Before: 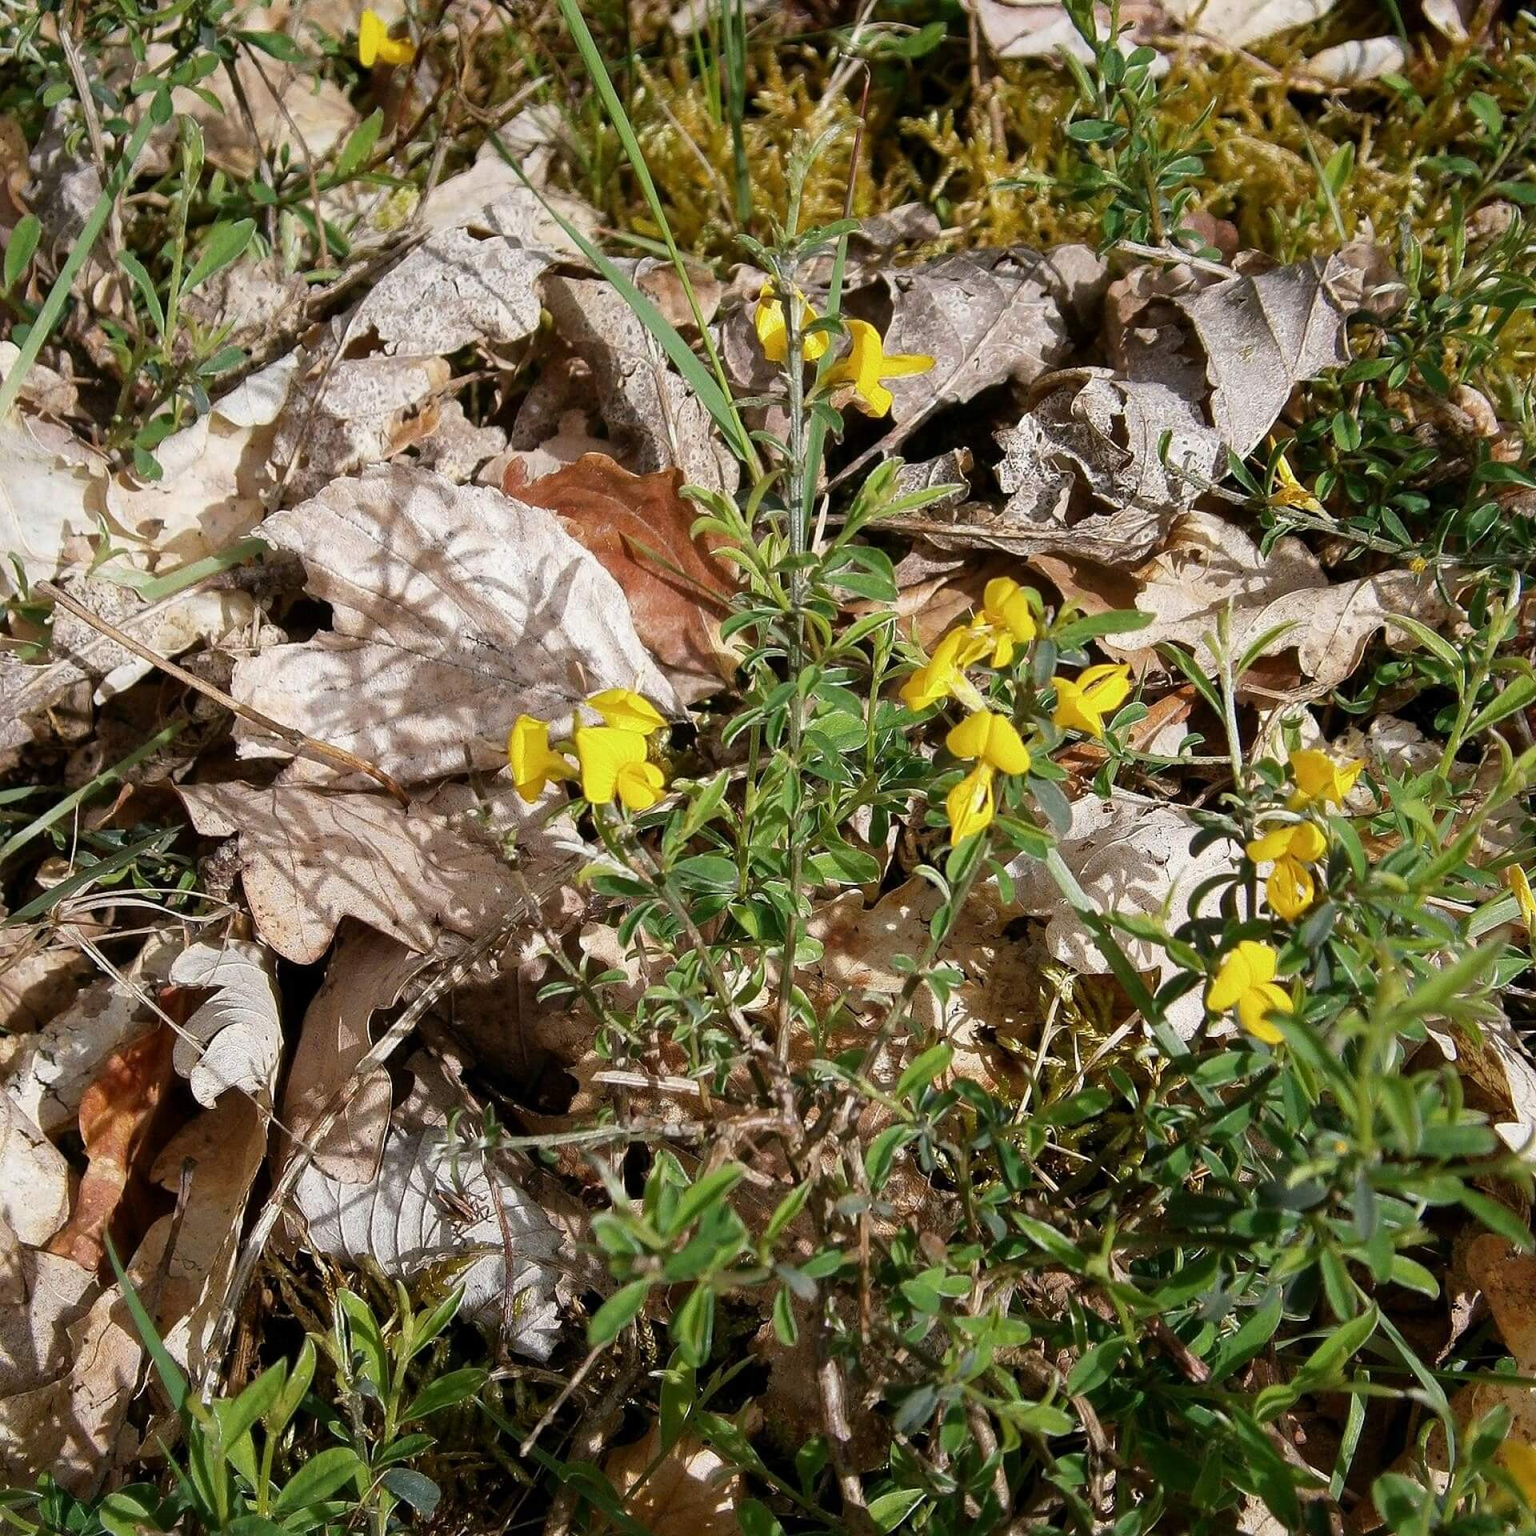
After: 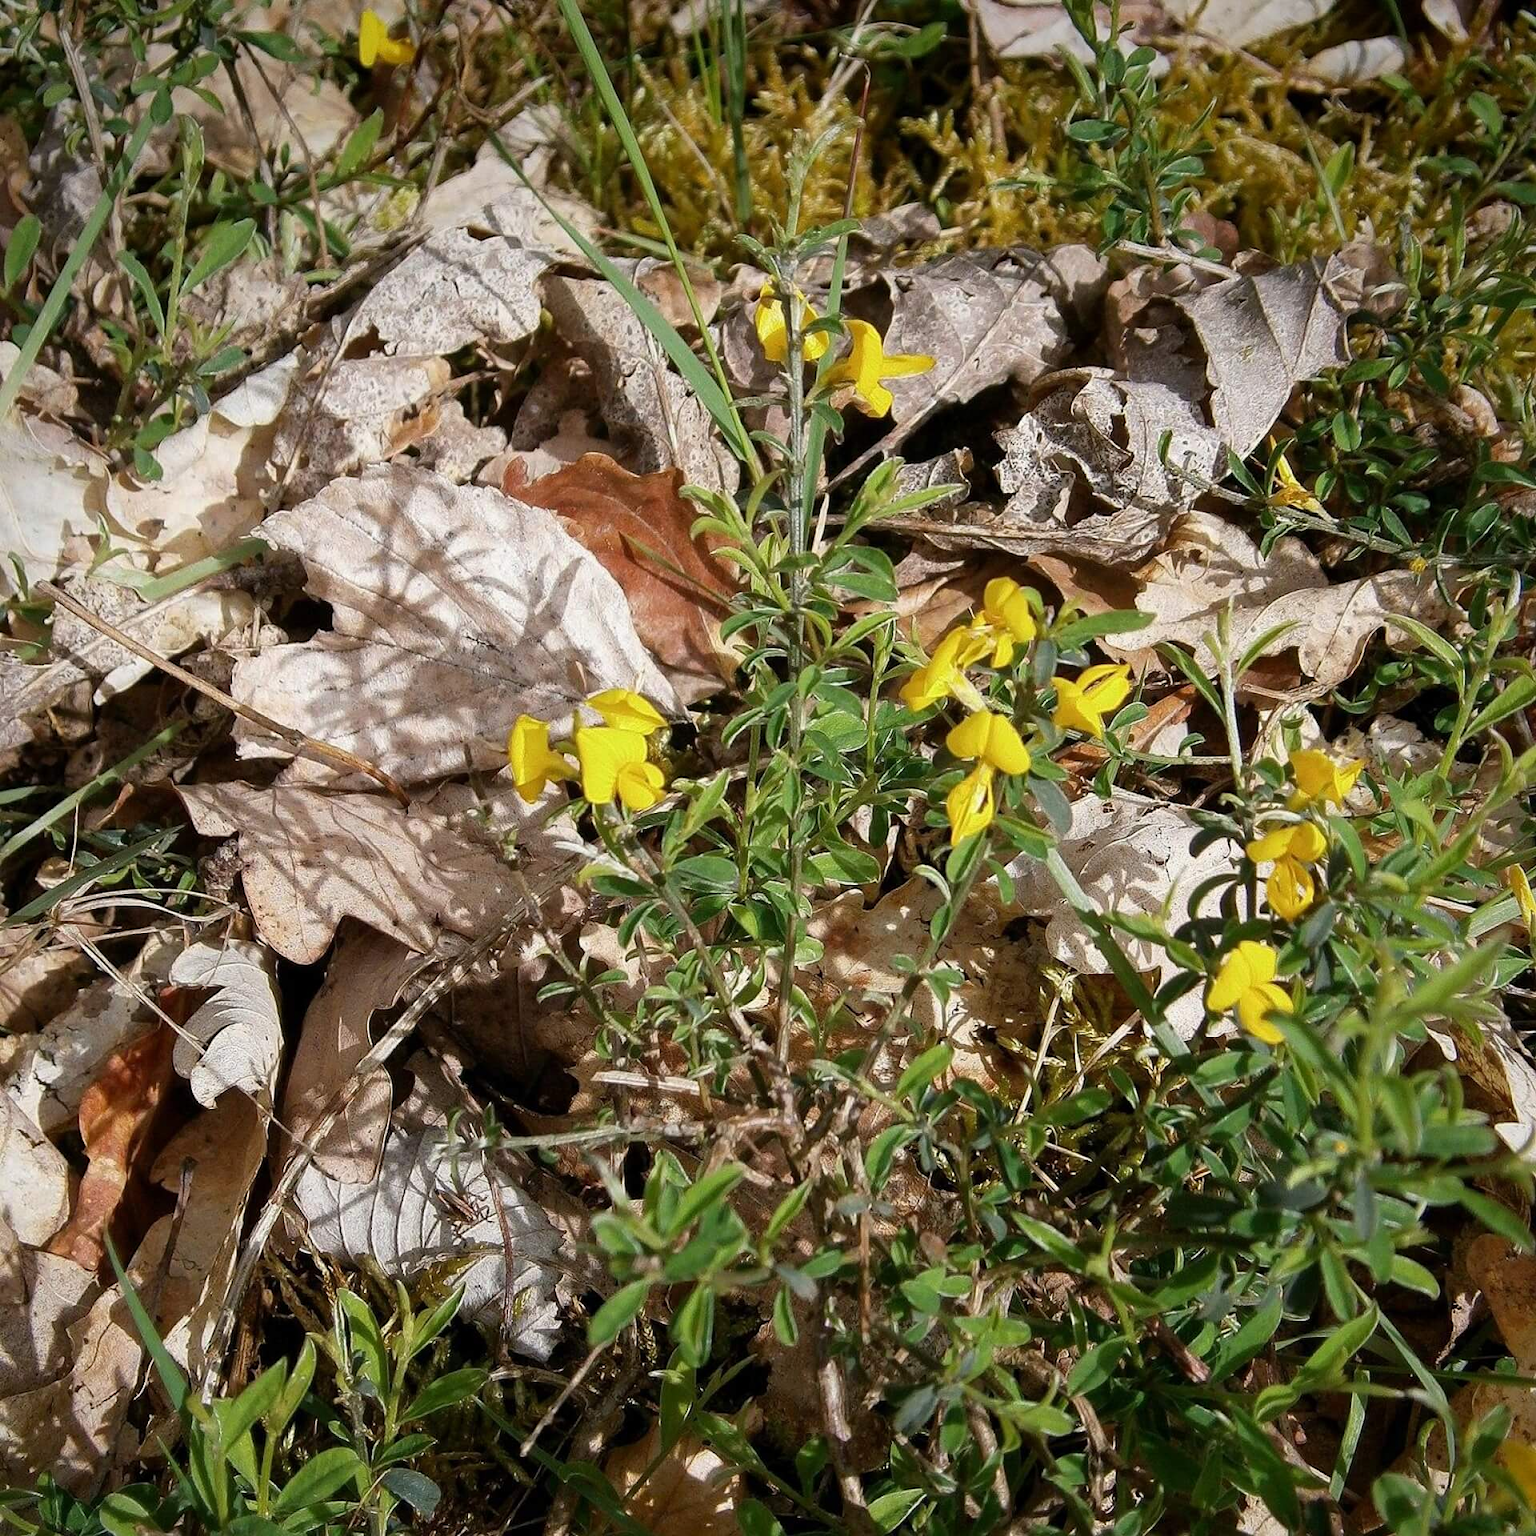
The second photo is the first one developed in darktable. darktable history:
vignetting: fall-off start 91.18%, brightness -0.39, saturation 0.018, center (-0.029, 0.235)
